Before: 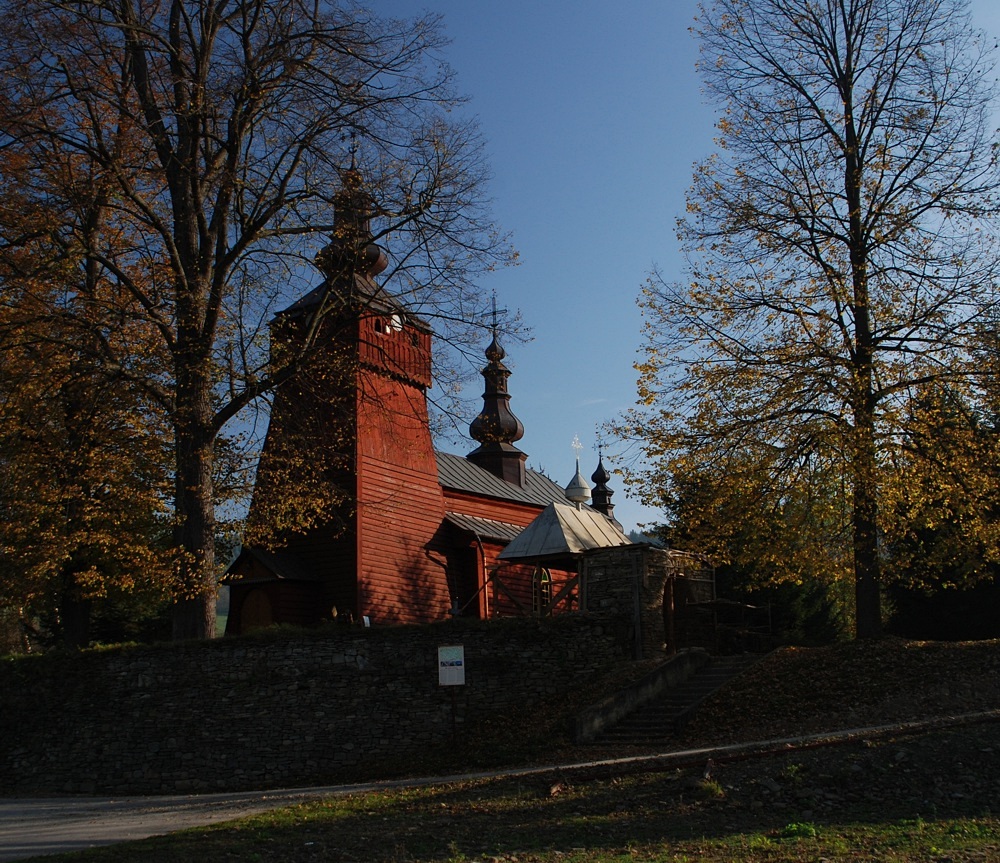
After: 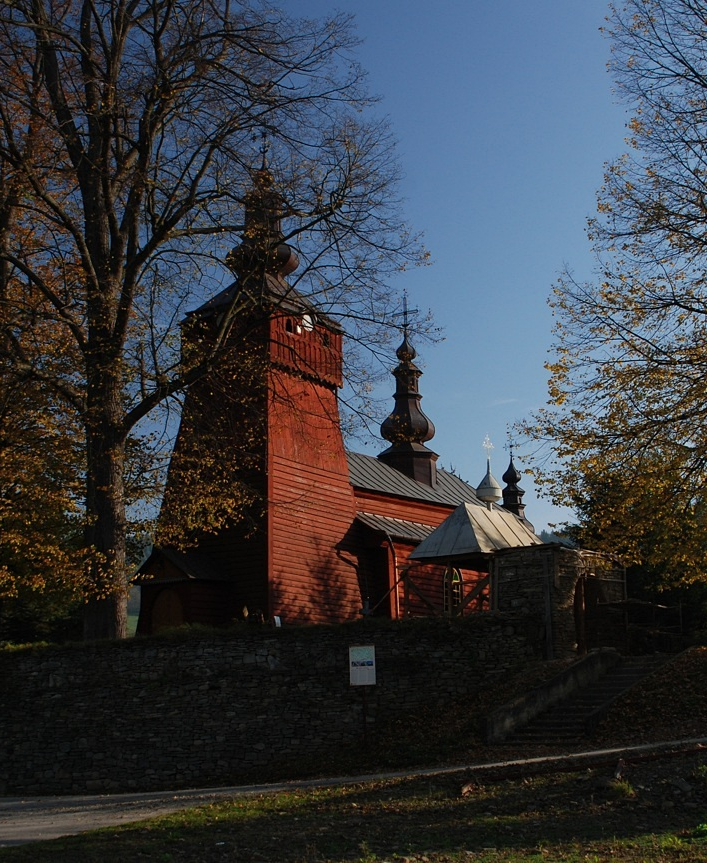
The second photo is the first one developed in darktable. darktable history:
crop and rotate: left 8.973%, right 20.299%
